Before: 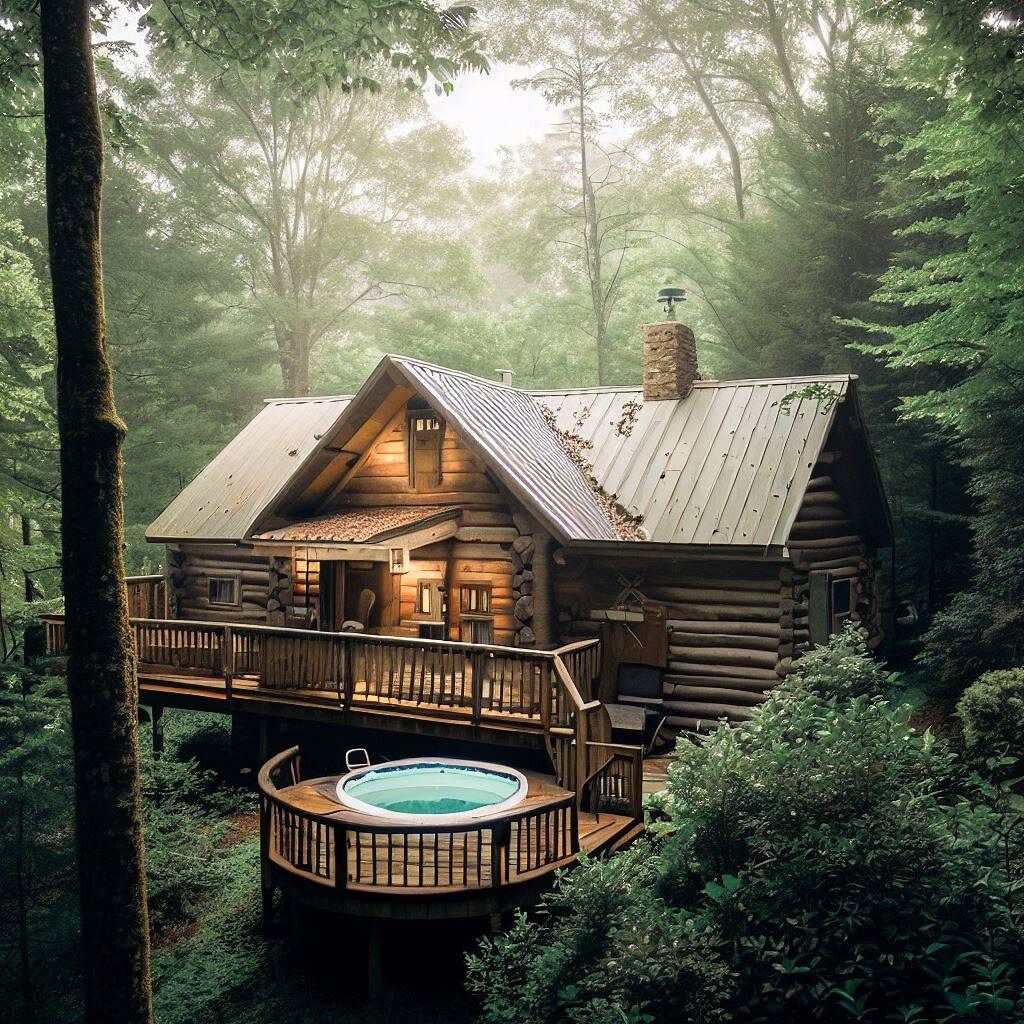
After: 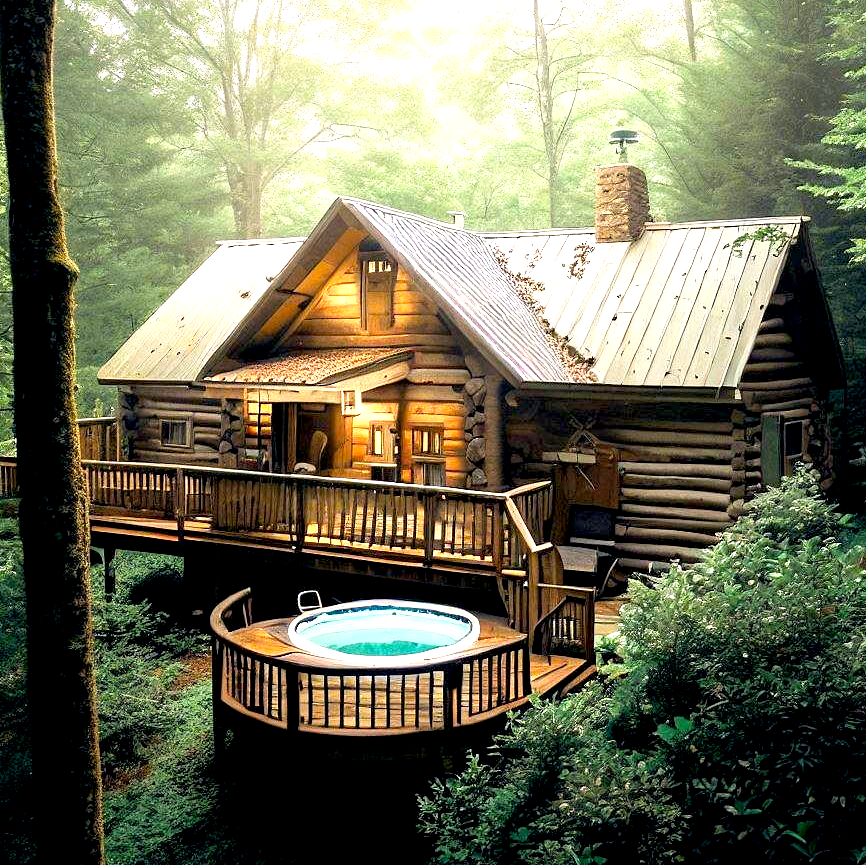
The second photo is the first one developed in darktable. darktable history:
color balance rgb: perceptual saturation grading › global saturation 19.936%, global vibrance 0.499%
crop and rotate: left 4.692%, top 15.514%, right 10.704%
exposure: black level correction 0.008, exposure 0.982 EV, compensate exposure bias true, compensate highlight preservation false
